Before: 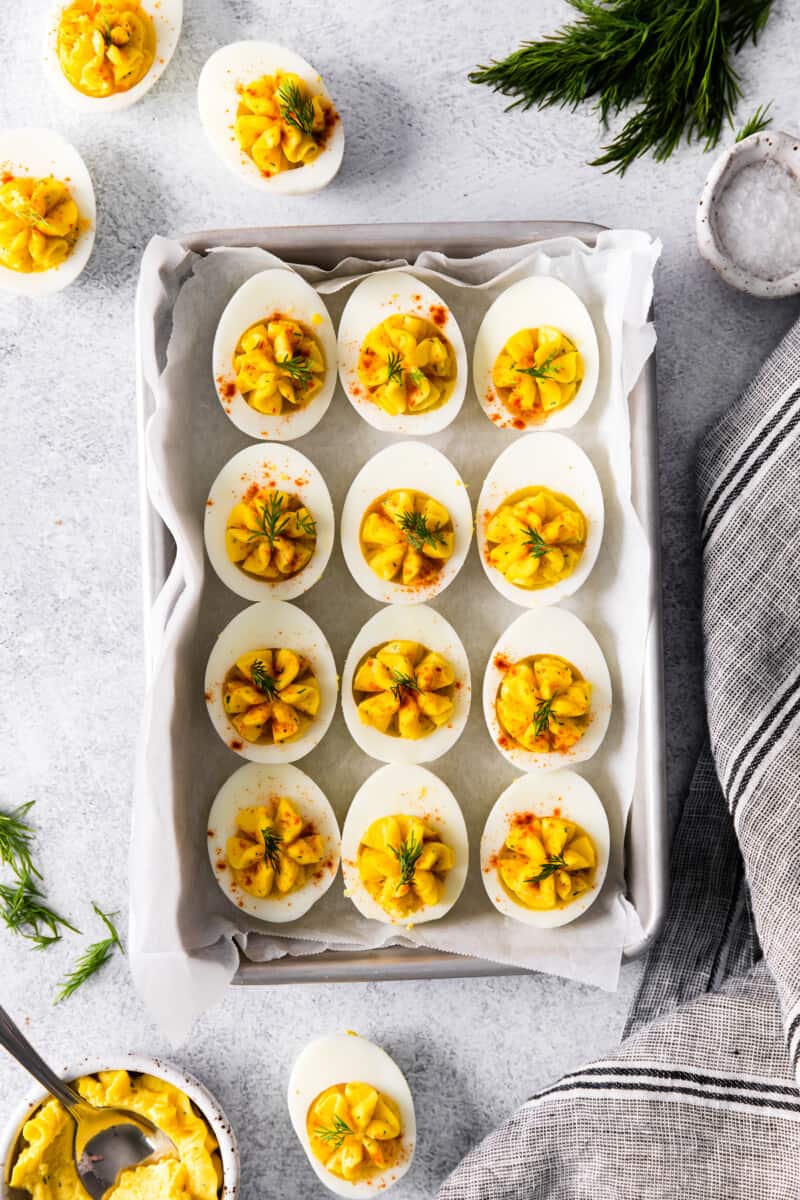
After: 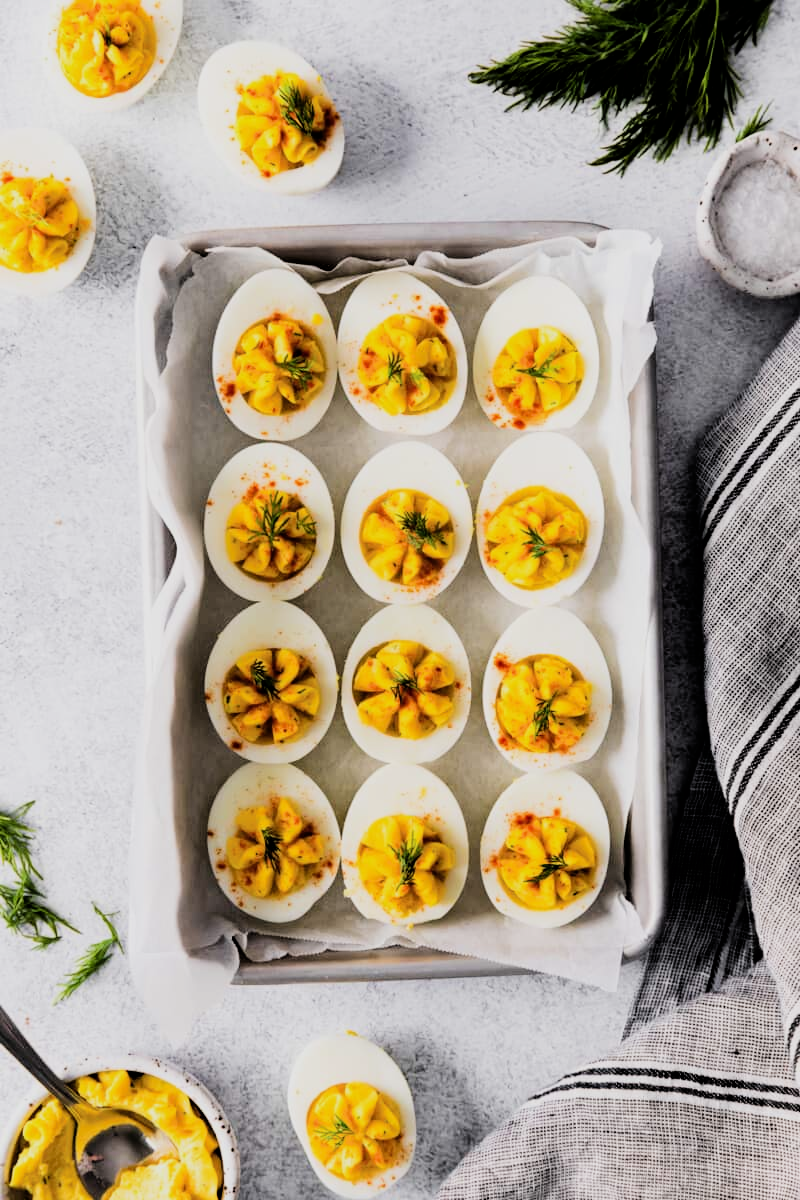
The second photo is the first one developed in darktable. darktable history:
filmic rgb: black relative exposure -5.11 EV, white relative exposure 3.99 EV, hardness 2.89, contrast 1.299, highlights saturation mix -10.79%
